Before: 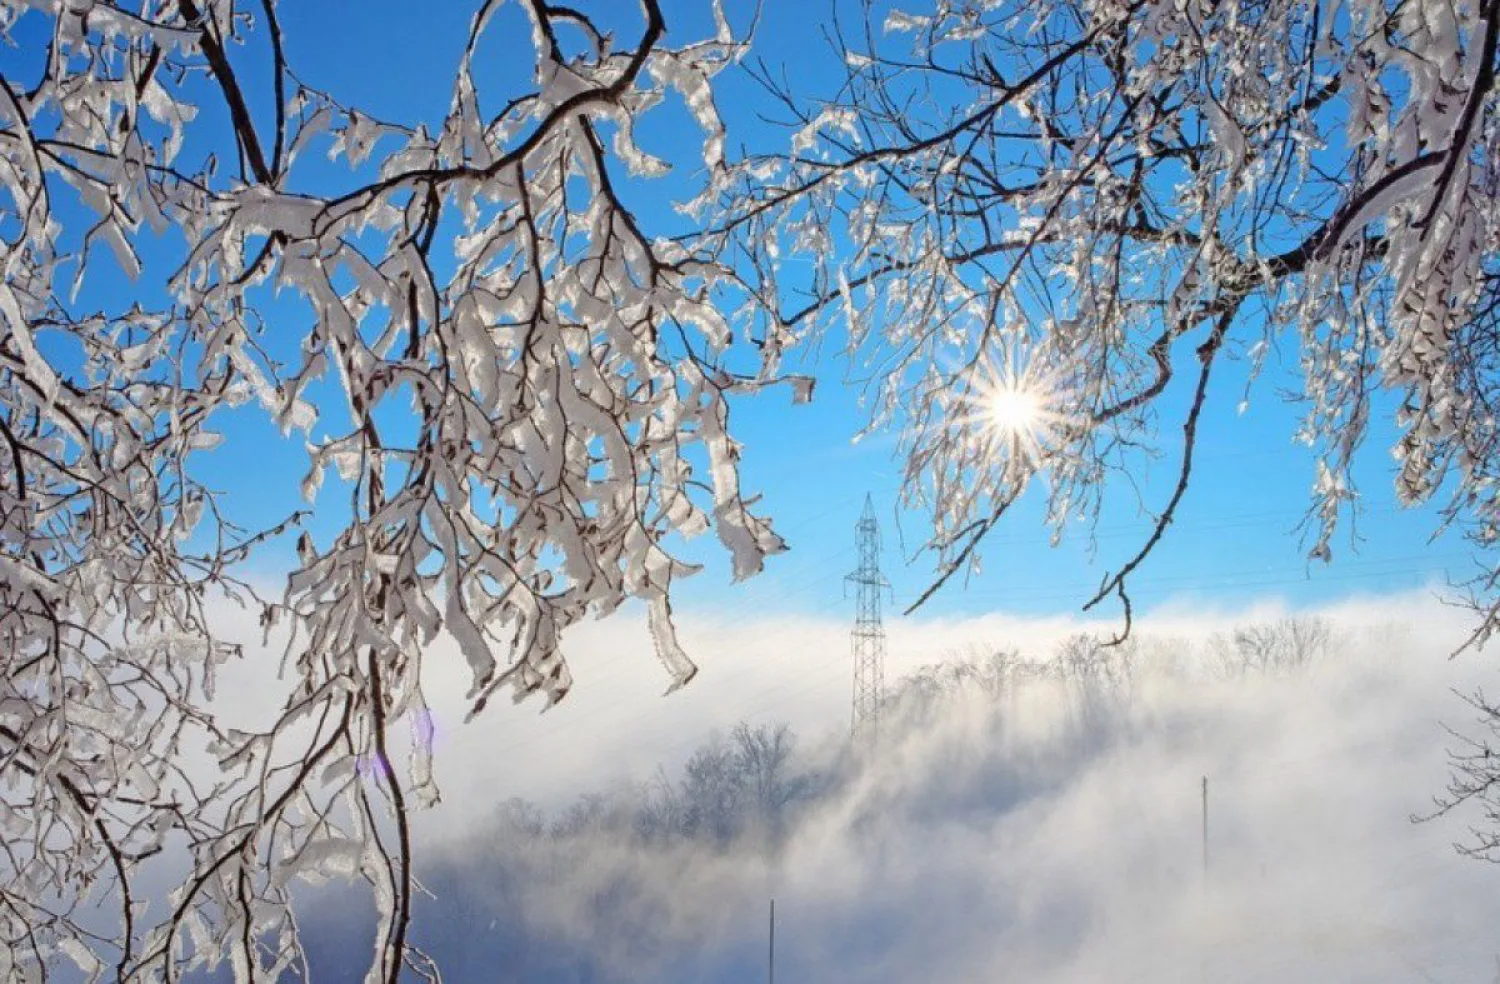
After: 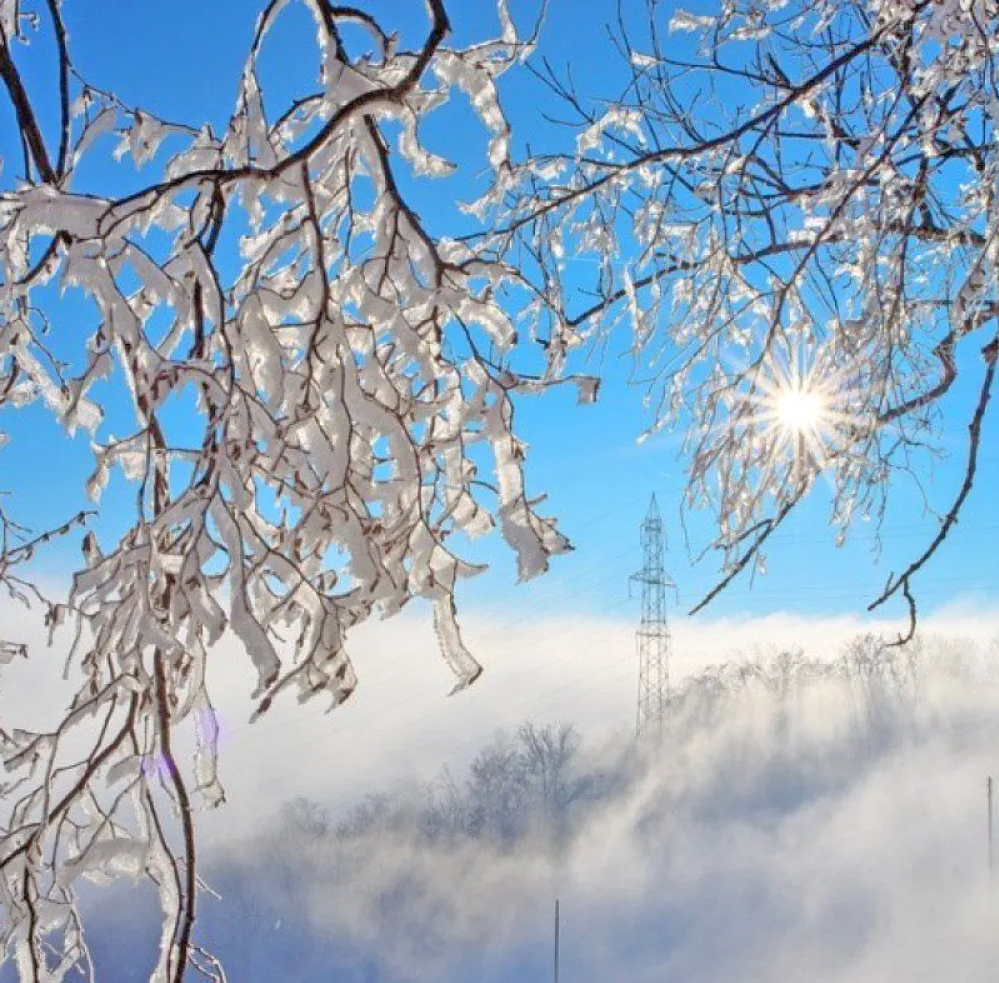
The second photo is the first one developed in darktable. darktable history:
crop and rotate: left 14.385%, right 18.948%
tone equalizer: -7 EV 0.15 EV, -6 EV 0.6 EV, -5 EV 1.15 EV, -4 EV 1.33 EV, -3 EV 1.15 EV, -2 EV 0.6 EV, -1 EV 0.15 EV, mask exposure compensation -0.5 EV
